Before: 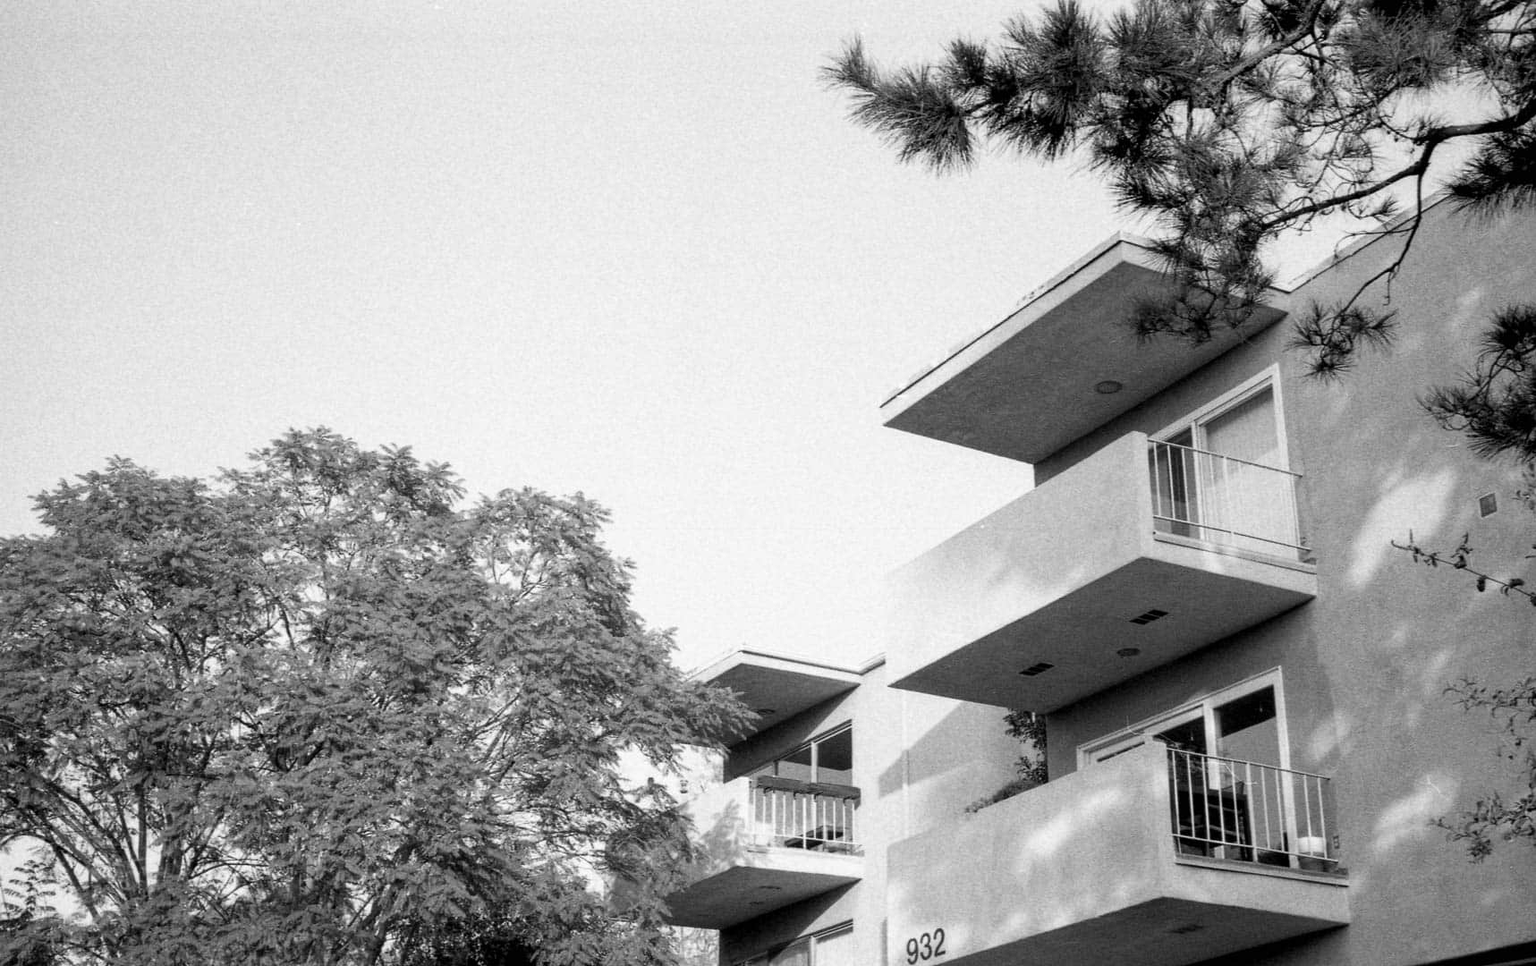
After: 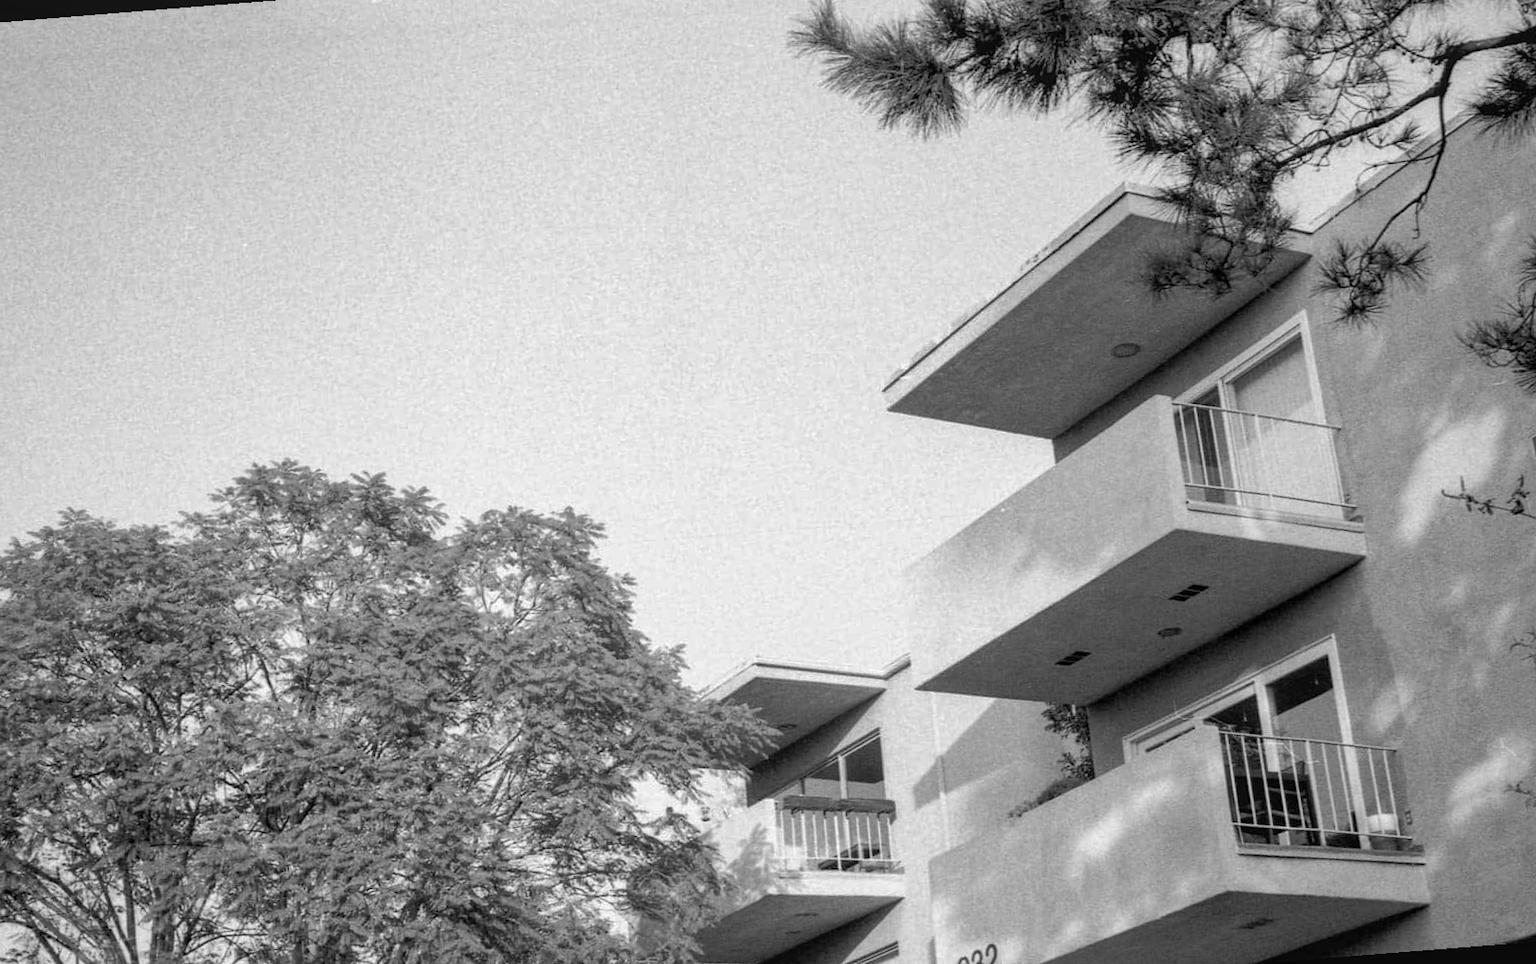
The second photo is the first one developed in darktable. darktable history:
shadows and highlights: on, module defaults
local contrast: detail 110%
rotate and perspective: rotation -4.57°, crop left 0.054, crop right 0.944, crop top 0.087, crop bottom 0.914
